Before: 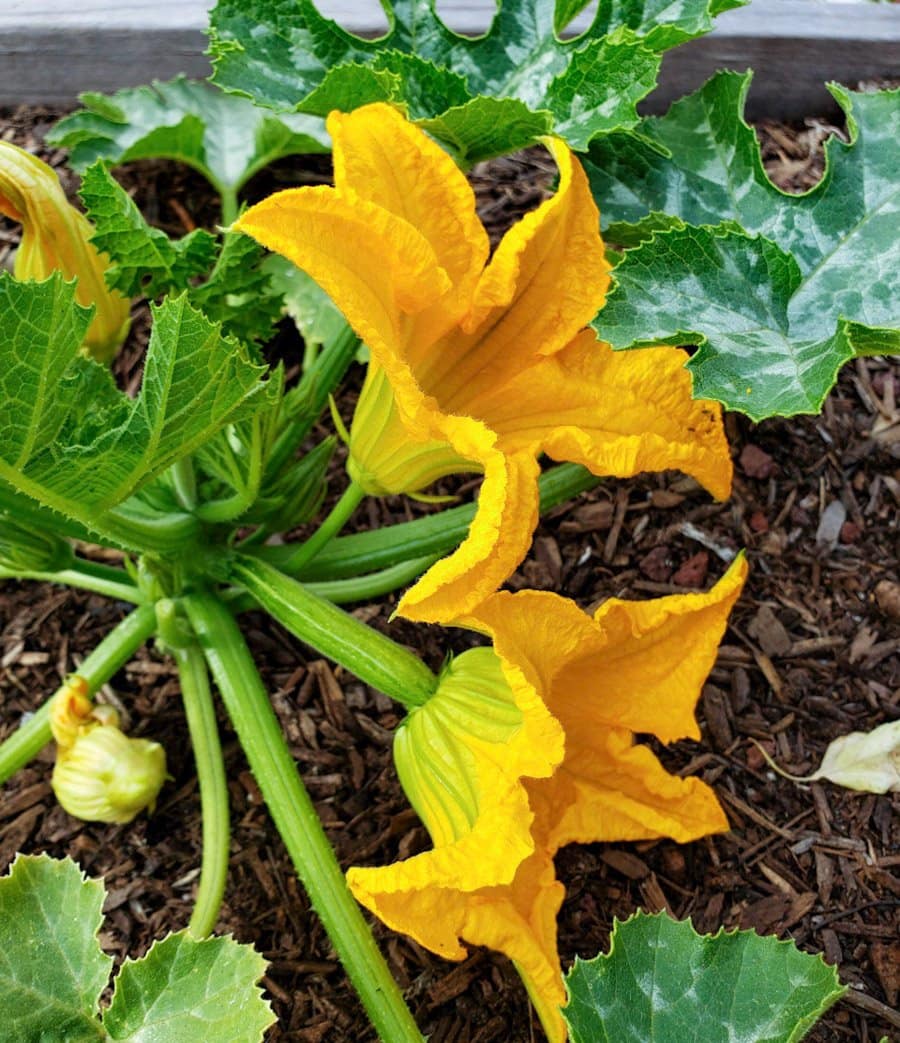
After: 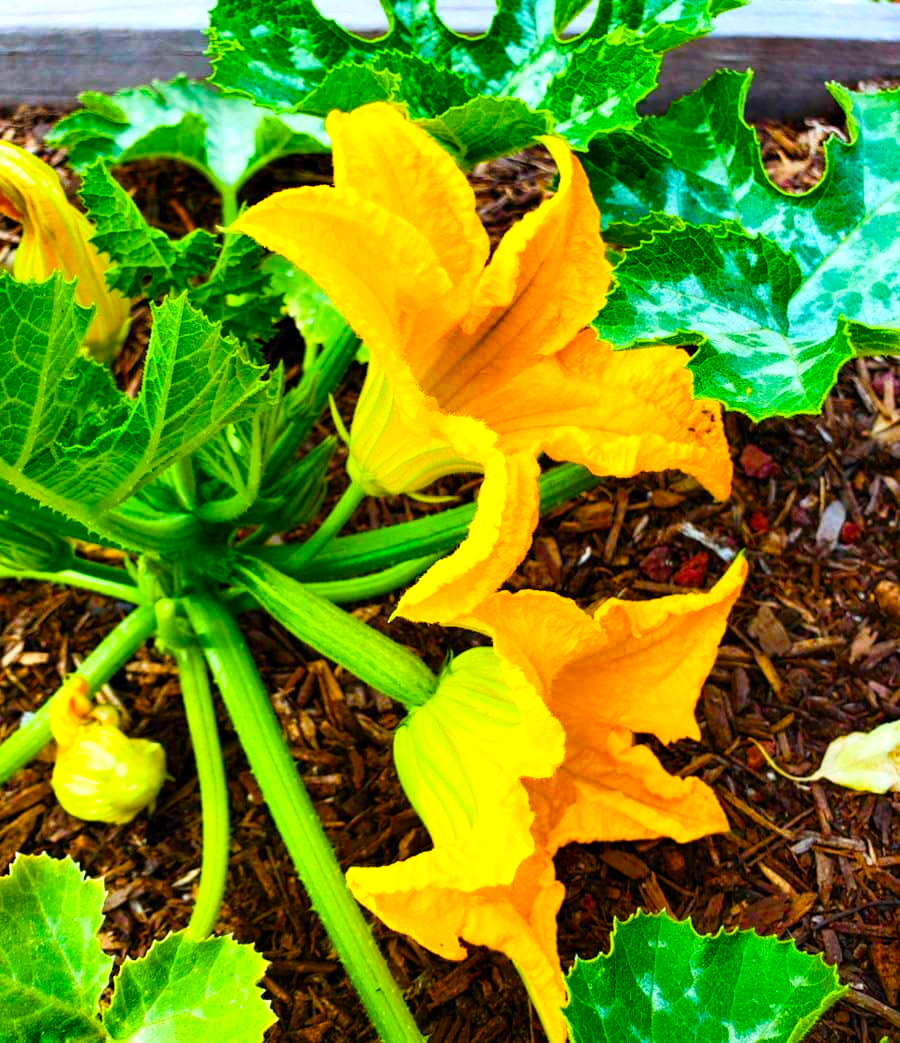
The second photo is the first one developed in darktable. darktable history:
contrast brightness saturation: contrast 0.23, brightness 0.1, saturation 0.29
color balance rgb: linear chroma grading › shadows 10%, linear chroma grading › highlights 10%, linear chroma grading › global chroma 15%, linear chroma grading › mid-tones 15%, perceptual saturation grading › global saturation 40%, perceptual saturation grading › highlights -25%, perceptual saturation grading › mid-tones 35%, perceptual saturation grading › shadows 35%, perceptual brilliance grading › global brilliance 11.29%, global vibrance 11.29%
